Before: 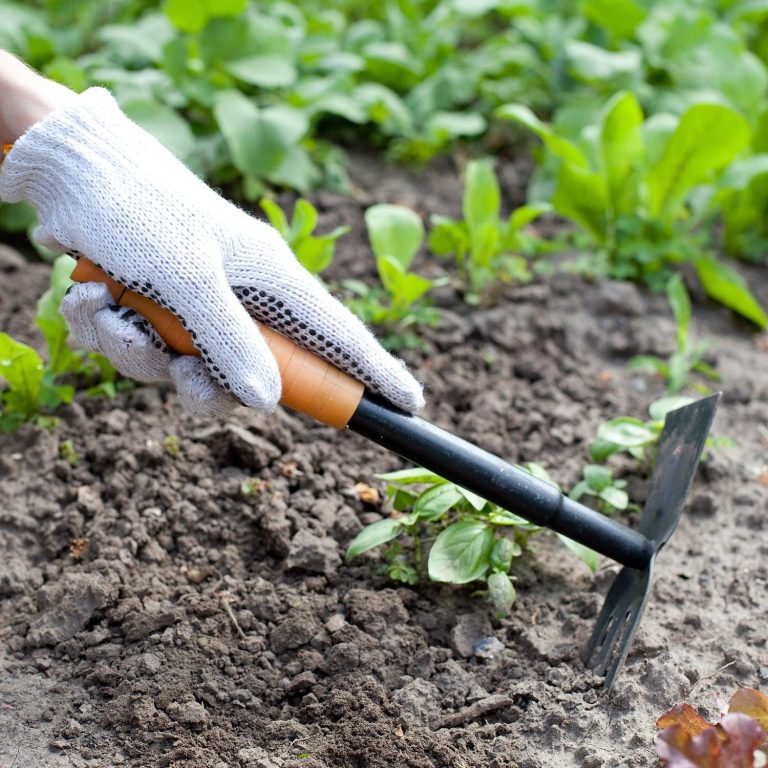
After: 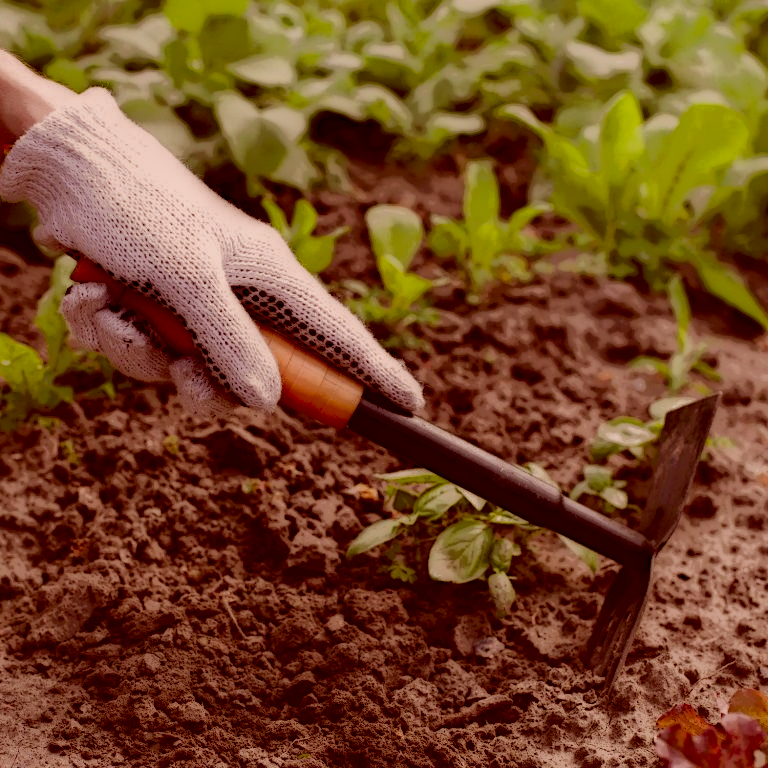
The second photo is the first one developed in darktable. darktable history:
local contrast: highlights 0%, shadows 198%, detail 164%, midtone range 0.001
color correction: highlights a* 9.03, highlights b* 8.71, shadows a* 40, shadows b* 40, saturation 0.8
